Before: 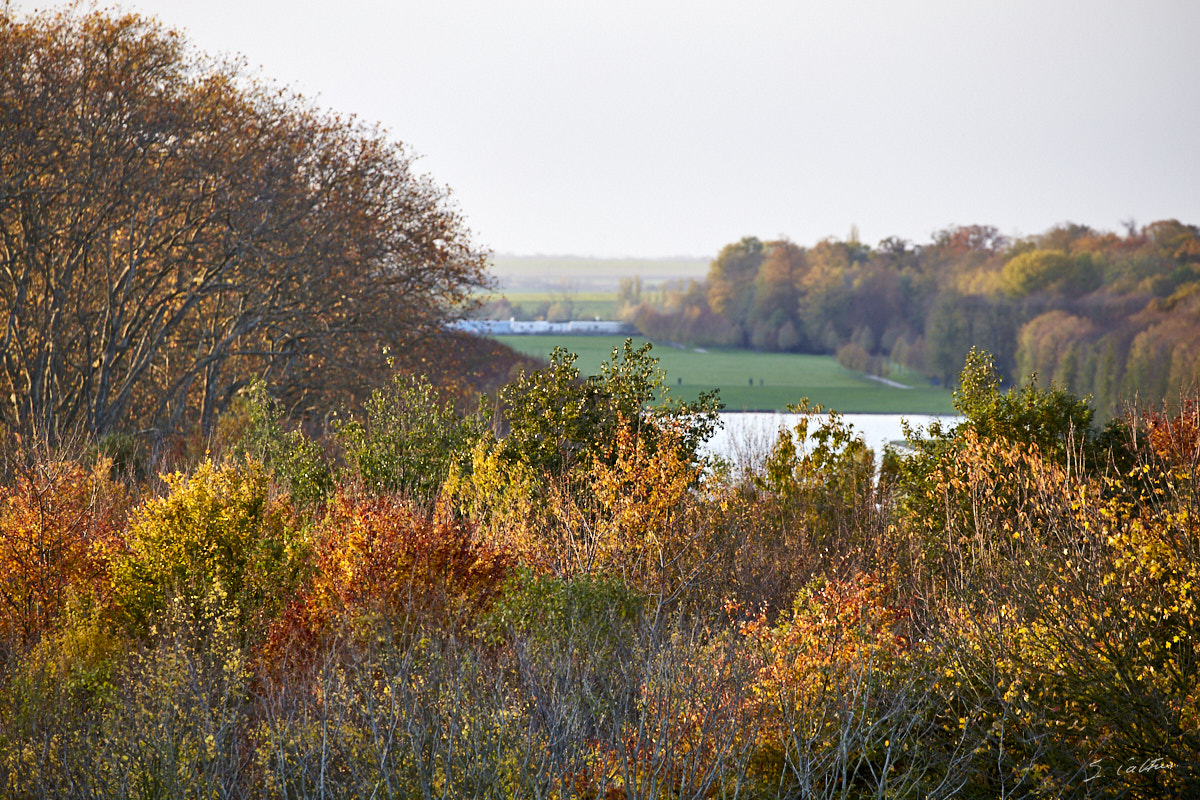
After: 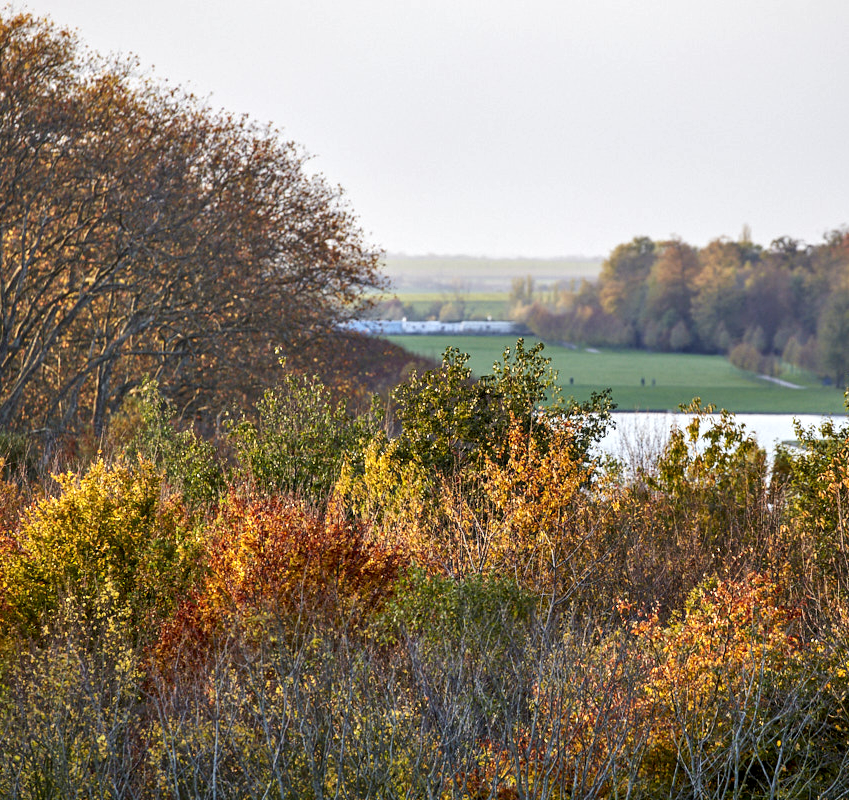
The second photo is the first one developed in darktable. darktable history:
crop and rotate: left 9.005%, right 20.194%
local contrast: on, module defaults
